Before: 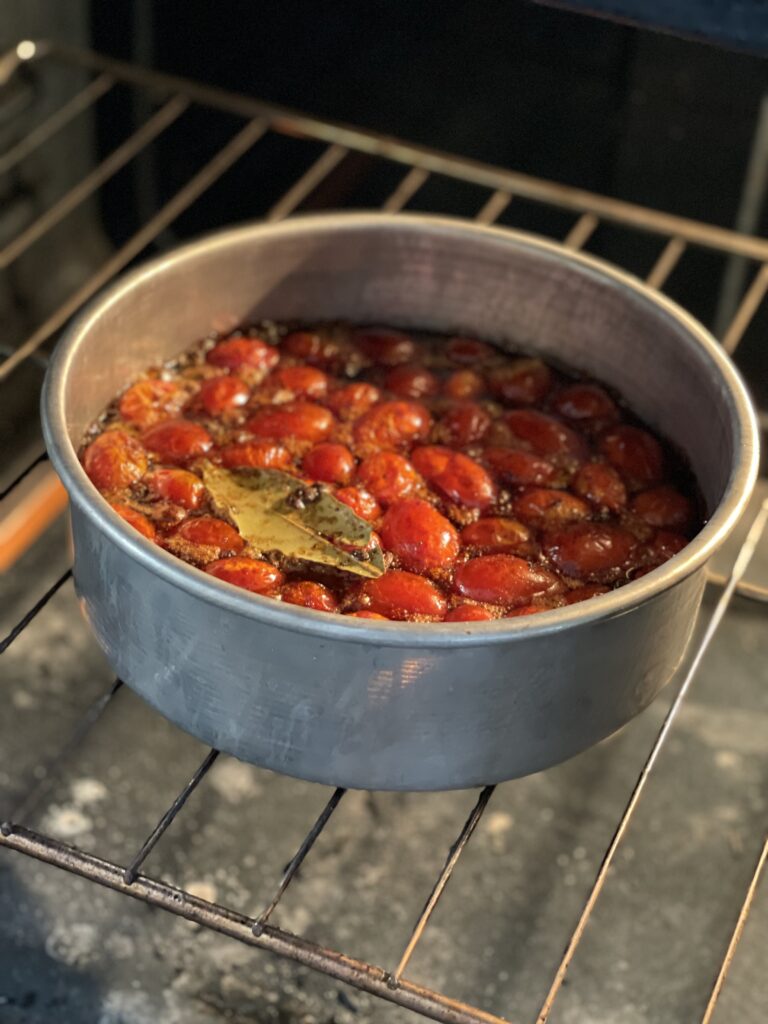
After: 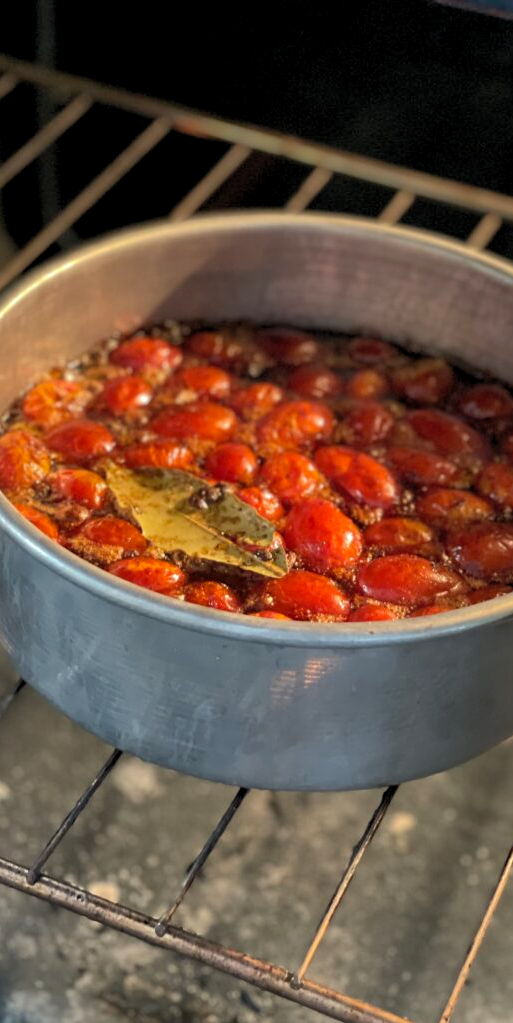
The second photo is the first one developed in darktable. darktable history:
color correction: highlights b* 0.041, saturation 0.976
levels: levels [0.031, 0.5, 0.969]
shadows and highlights: on, module defaults
crop and rotate: left 12.696%, right 20.408%
